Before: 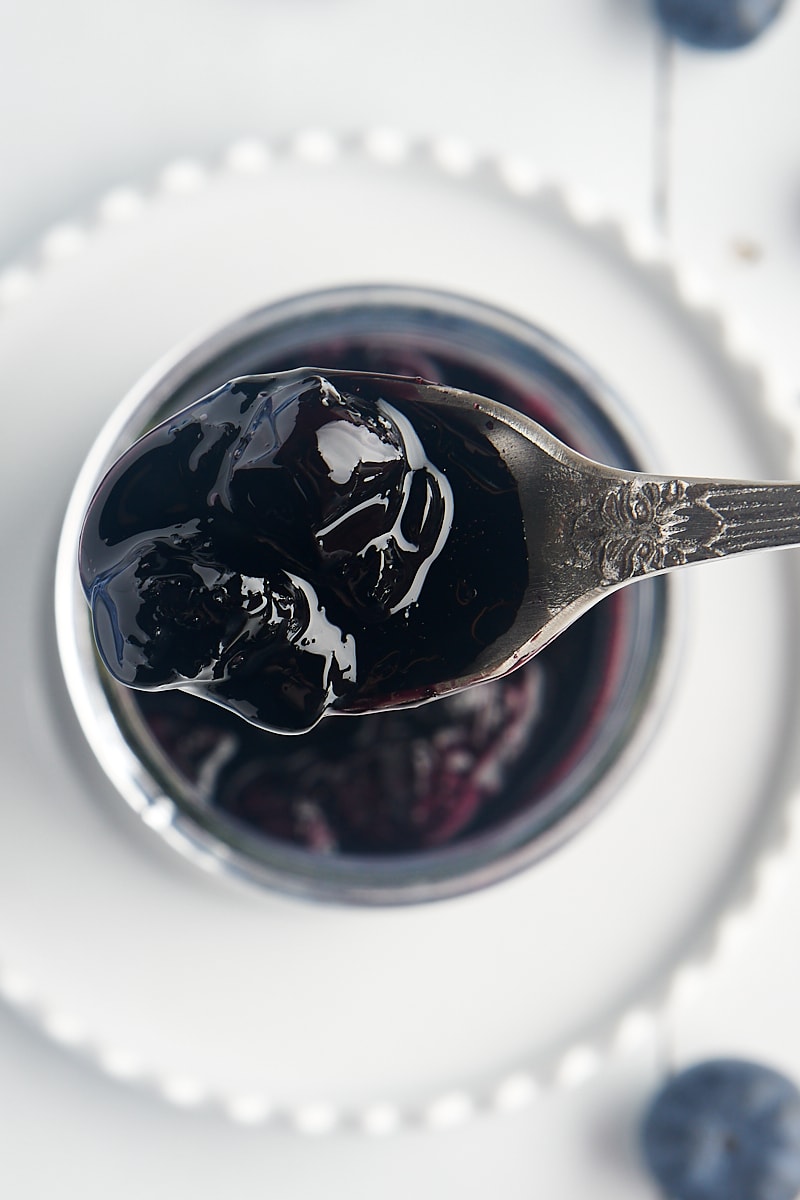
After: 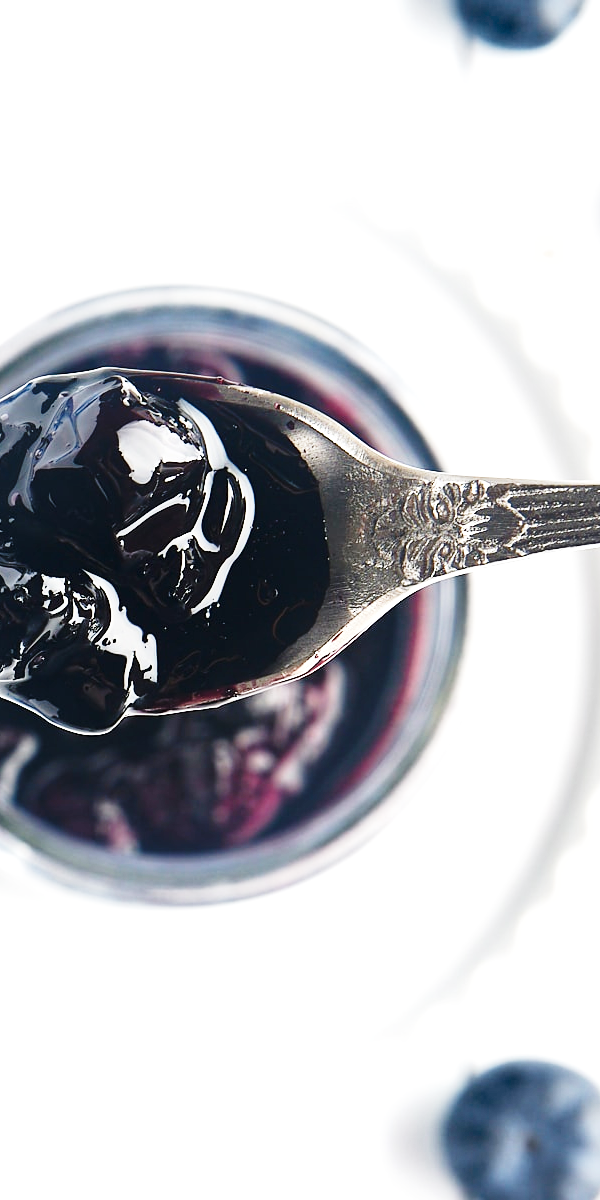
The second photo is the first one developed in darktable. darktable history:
exposure: black level correction 0, exposure 0.695 EV, compensate highlight preservation false
crop and rotate: left 24.995%
base curve: curves: ch0 [(0, 0) (0.028, 0.03) (0.121, 0.232) (0.46, 0.748) (0.859, 0.968) (1, 1)], preserve colors none
shadows and highlights: low approximation 0.01, soften with gaussian
